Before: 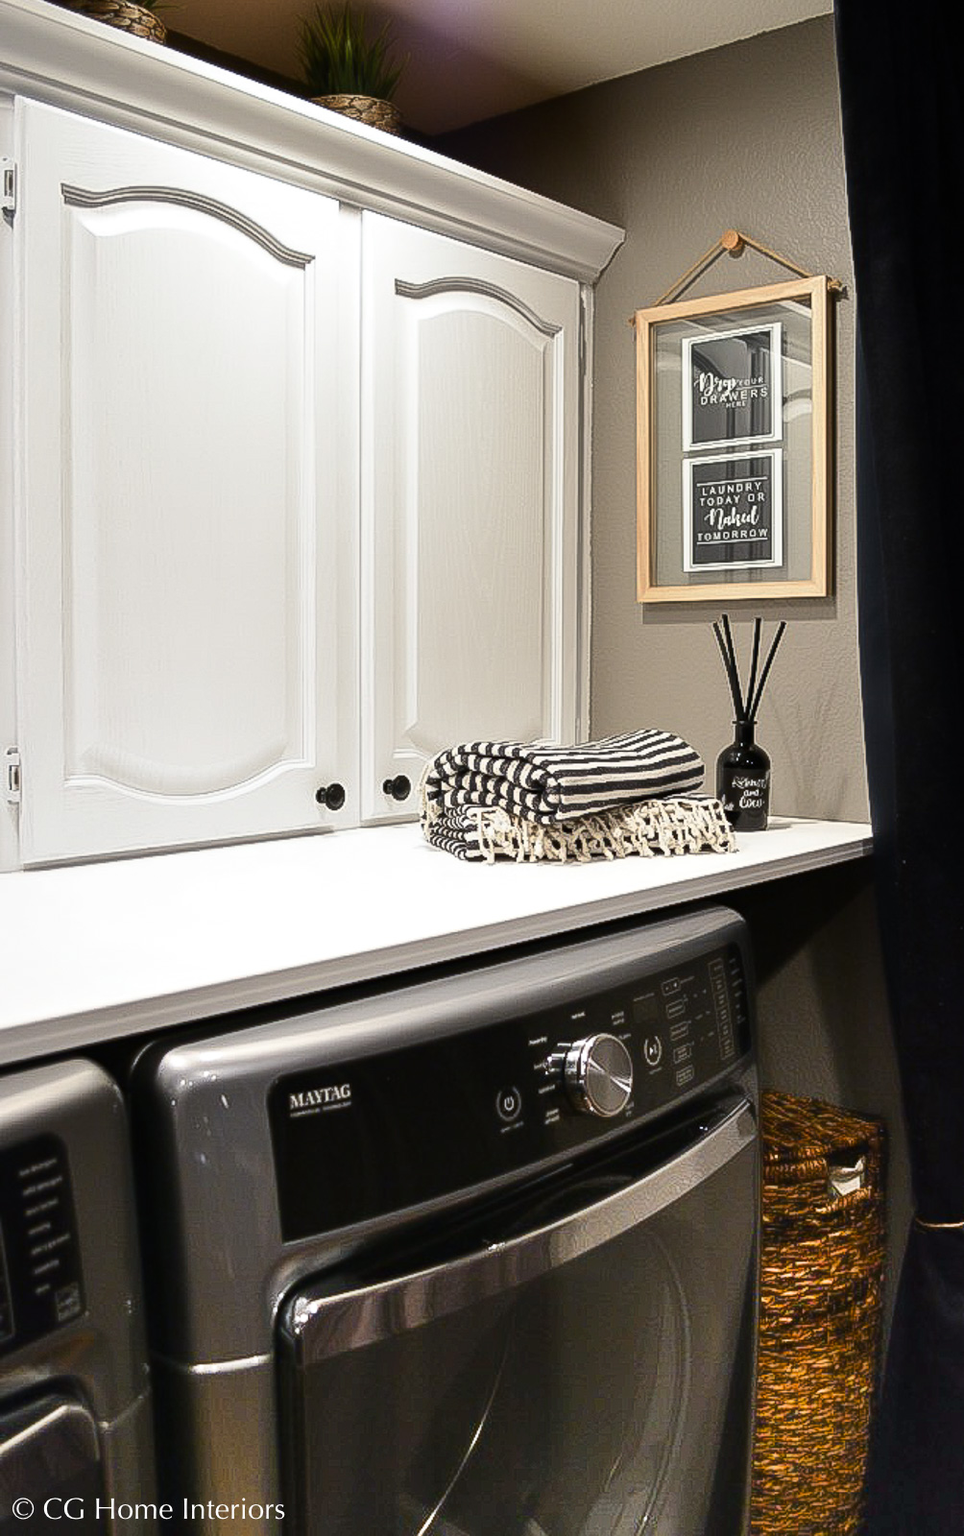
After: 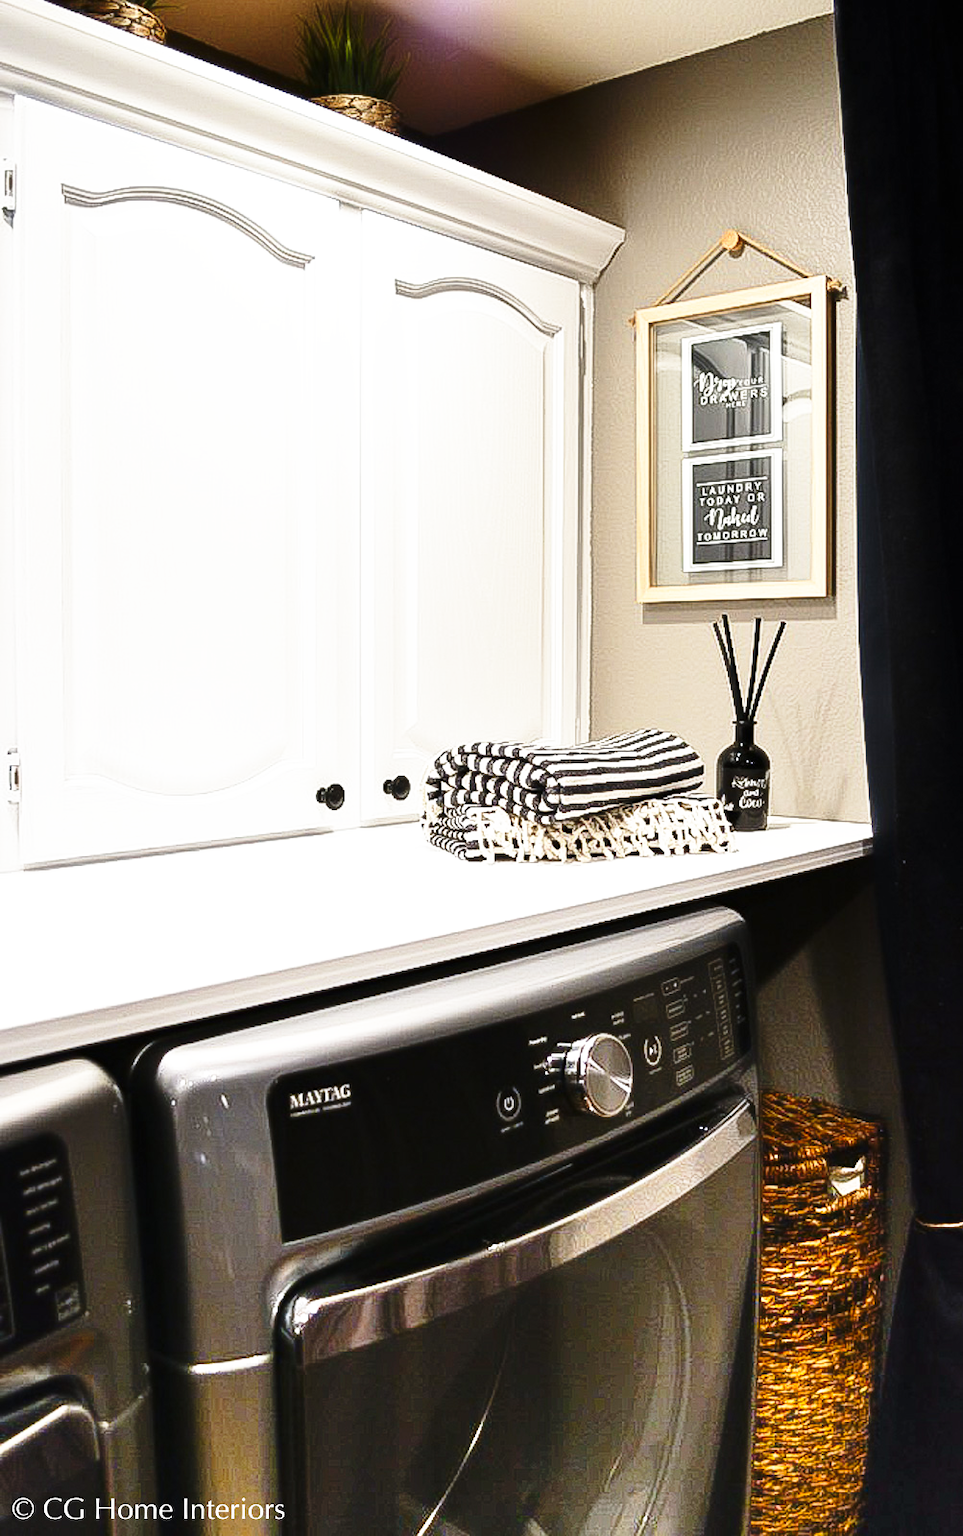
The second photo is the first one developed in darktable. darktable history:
tone equalizer: on, module defaults
base curve: curves: ch0 [(0, 0) (0.026, 0.03) (0.109, 0.232) (0.351, 0.748) (0.669, 0.968) (1, 1)], preserve colors none
